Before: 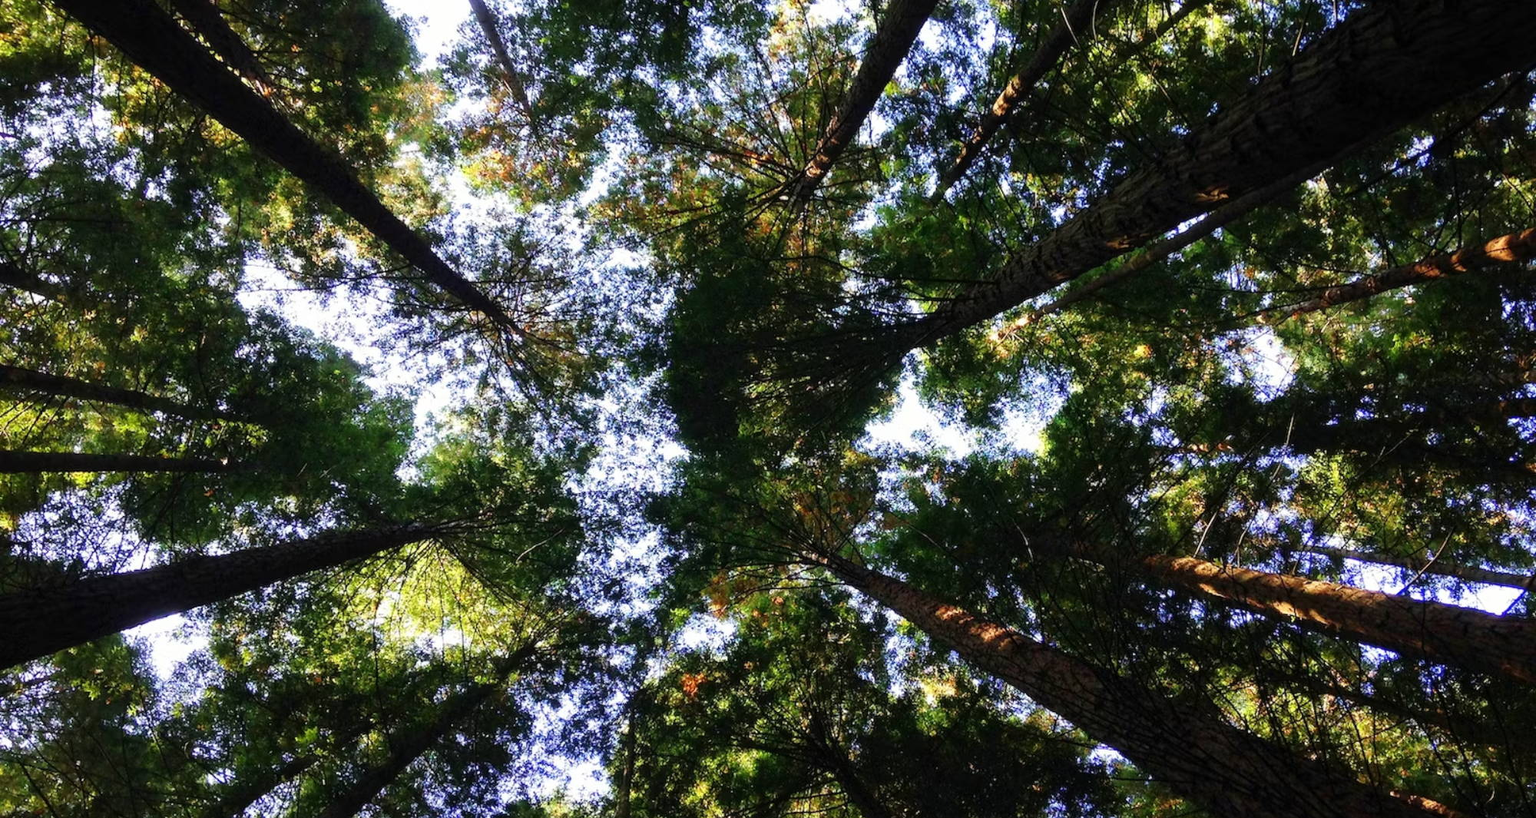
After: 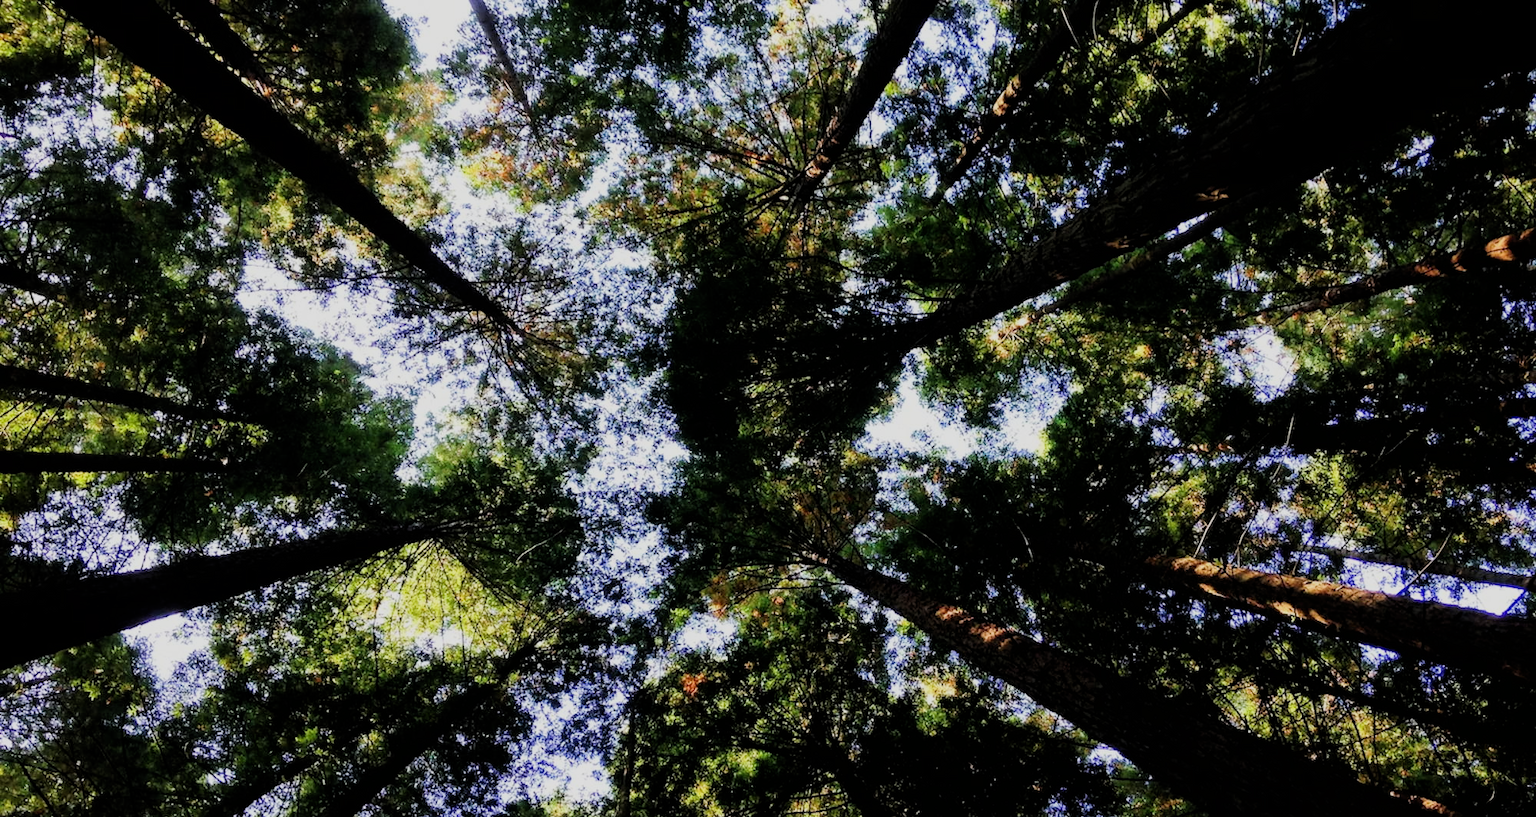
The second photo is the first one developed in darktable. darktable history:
filmic rgb: black relative exposure -5.04 EV, white relative exposure 3.97 EV, hardness 2.88, contrast 1.099, highlights saturation mix -18.55%, contrast in shadows safe
